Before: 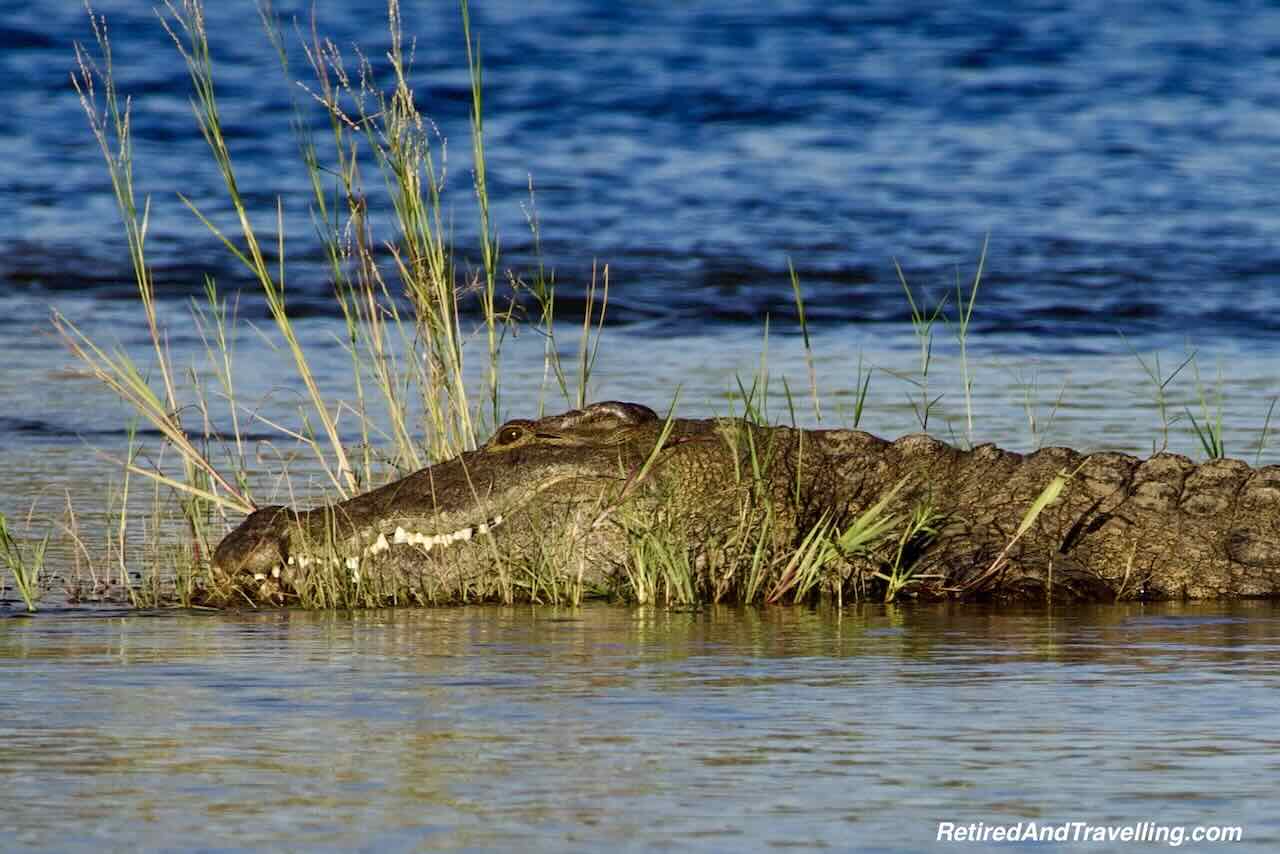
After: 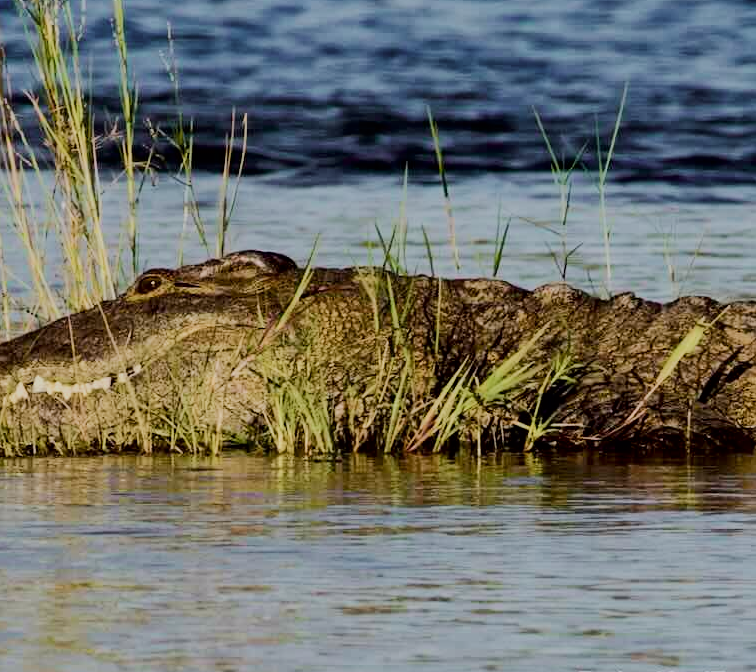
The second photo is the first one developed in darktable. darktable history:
filmic rgb: black relative exposure -7.65 EV, white relative exposure 4.56 EV, hardness 3.61
tone curve: curves: ch0 [(0, 0) (0.052, 0.018) (0.236, 0.207) (0.41, 0.417) (0.485, 0.518) (0.54, 0.584) (0.625, 0.666) (0.845, 0.828) (0.994, 0.964)]; ch1 [(0, 0.055) (0.15, 0.117) (0.317, 0.34) (0.382, 0.408) (0.434, 0.441) (0.472, 0.479) (0.498, 0.501) (0.557, 0.558) (0.616, 0.59) (0.739, 0.7) (0.873, 0.857) (1, 0.928)]; ch2 [(0, 0) (0.352, 0.403) (0.447, 0.466) (0.482, 0.482) (0.528, 0.526) (0.586, 0.577) (0.618, 0.621) (0.785, 0.747) (1, 1)], color space Lab, independent channels, preserve colors none
crop and rotate: left 28.256%, top 17.734%, right 12.656%, bottom 3.573%
